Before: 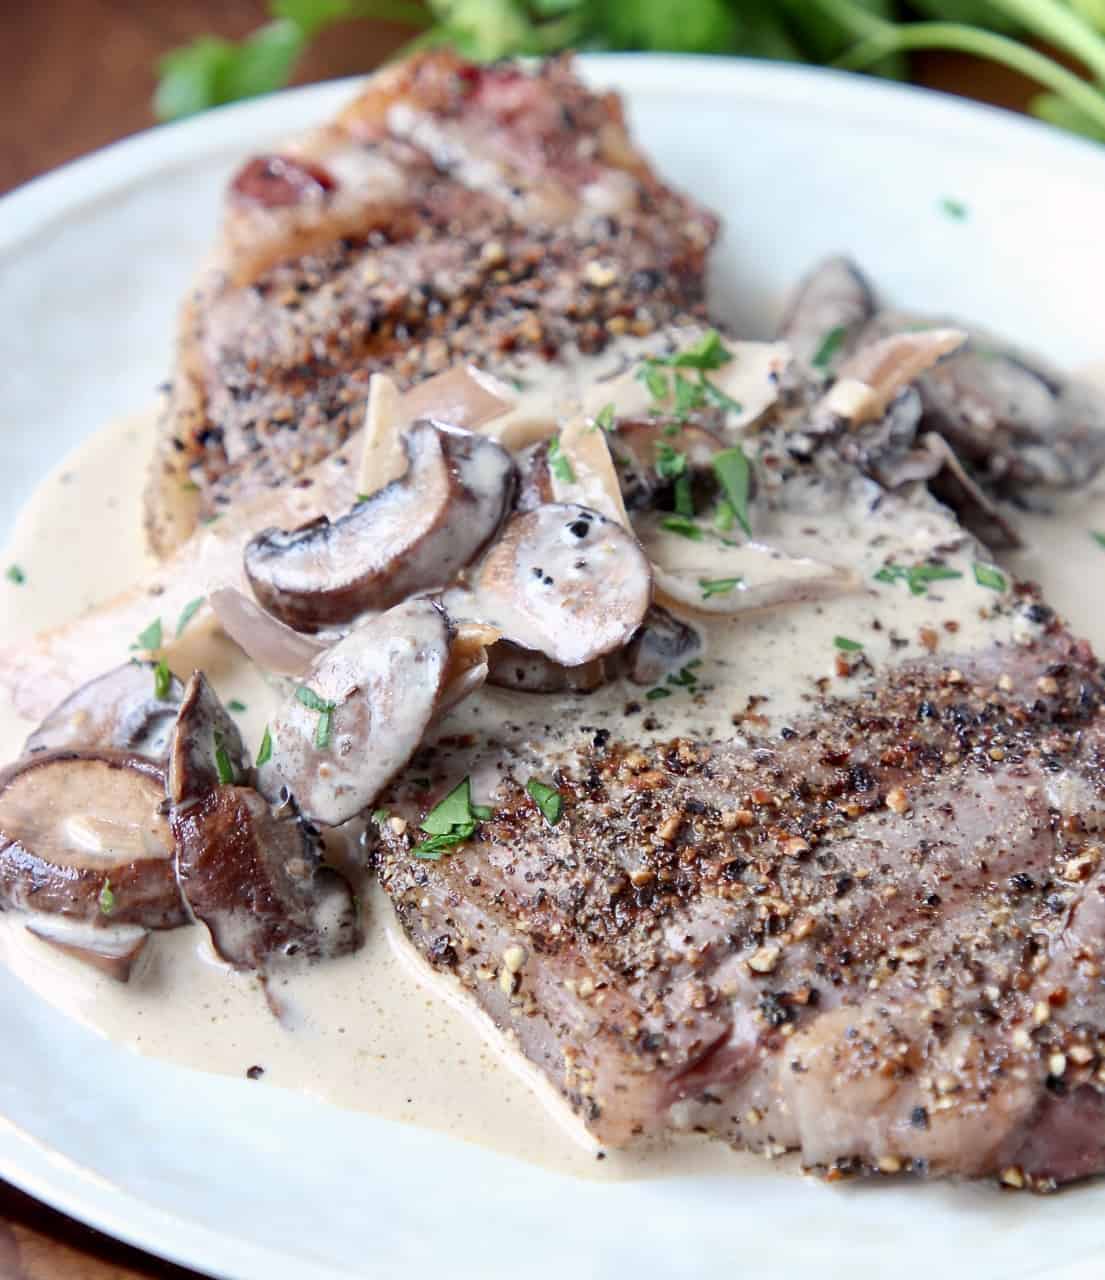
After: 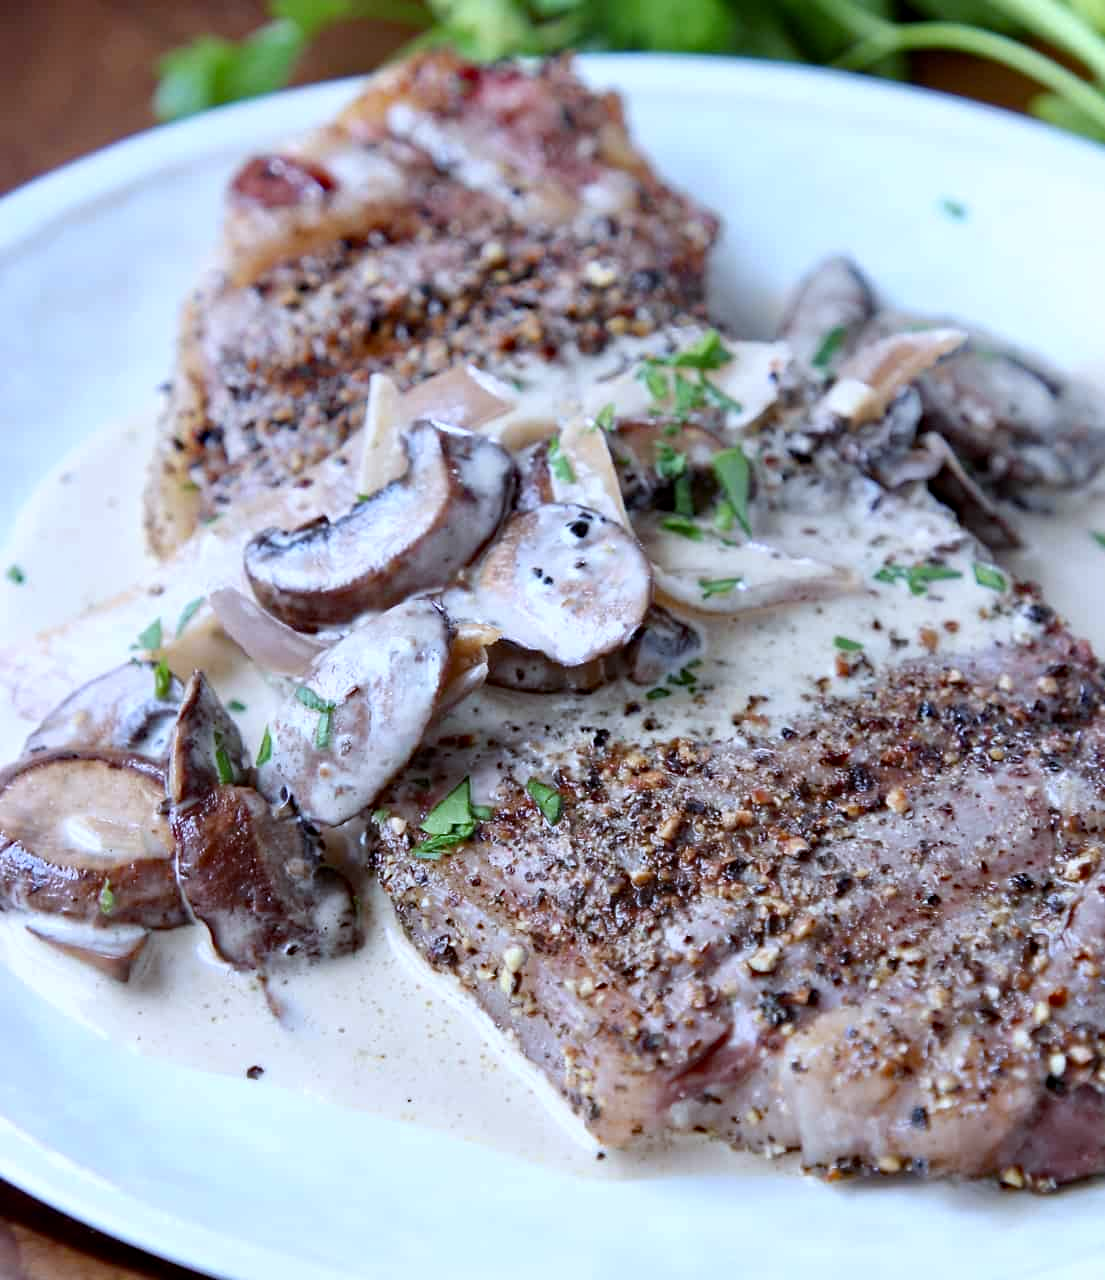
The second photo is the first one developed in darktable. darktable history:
sharpen: radius 2.883, amount 0.868, threshold 47.523
white balance: red 0.926, green 1.003, blue 1.133
haze removal: adaptive false
